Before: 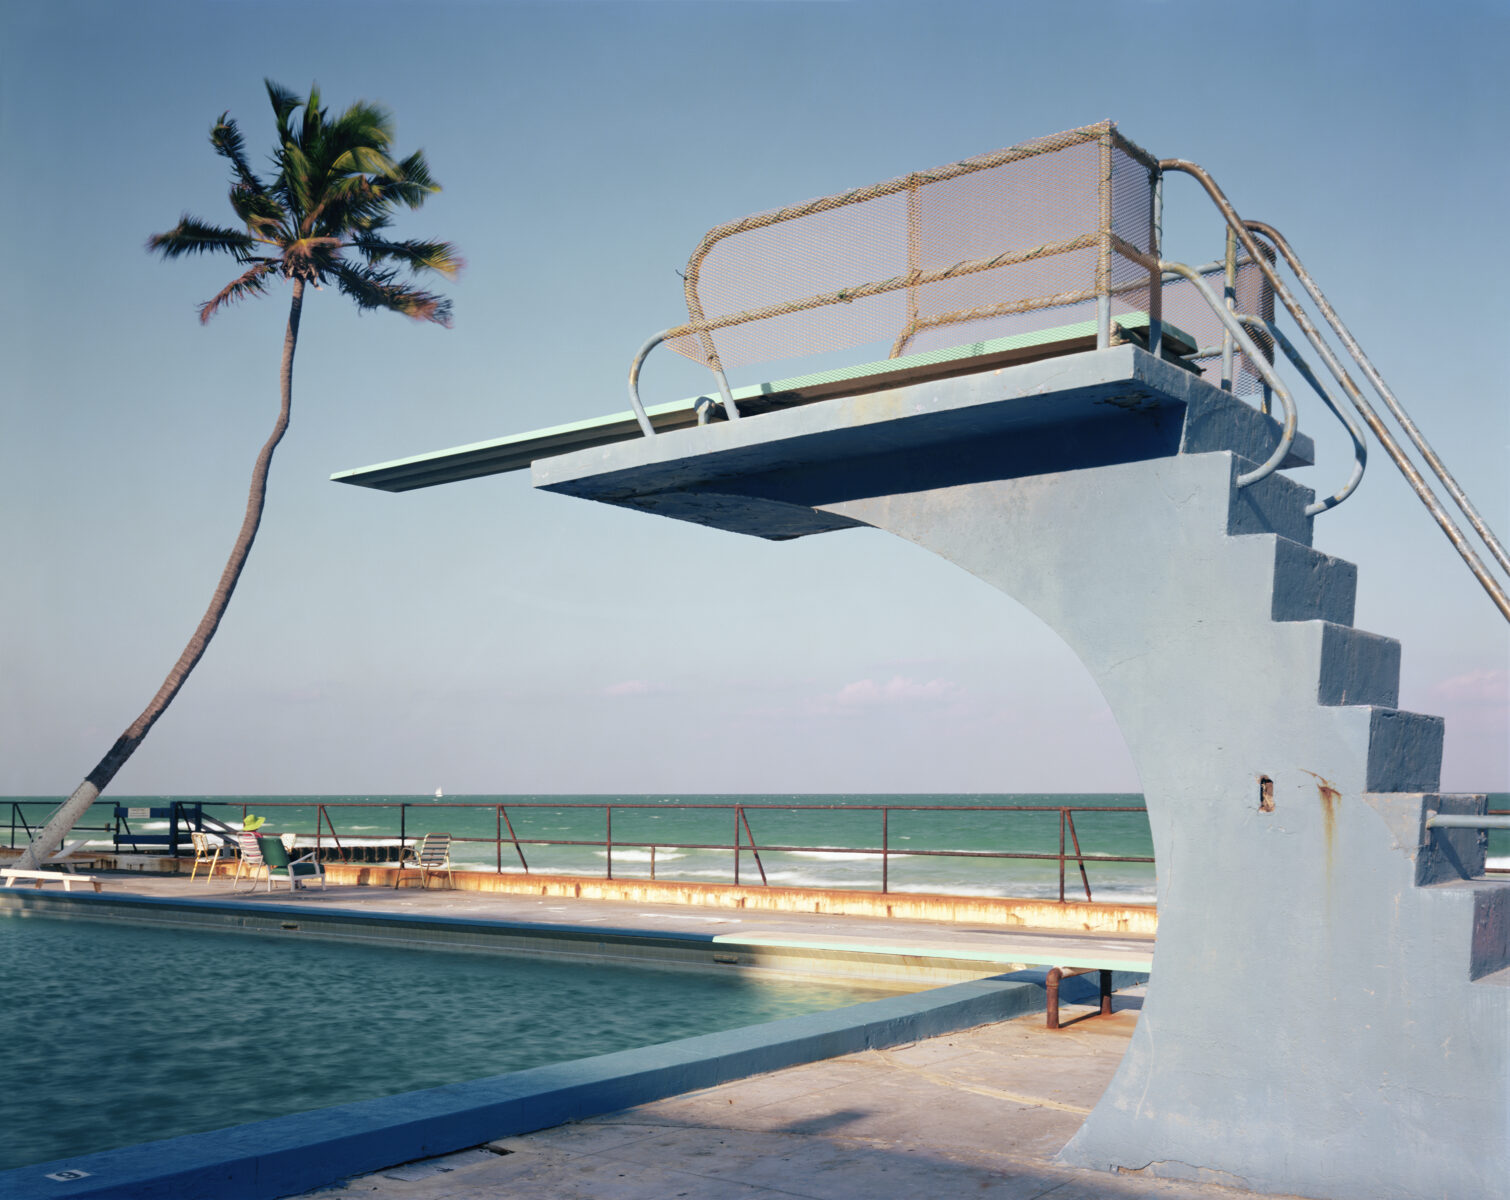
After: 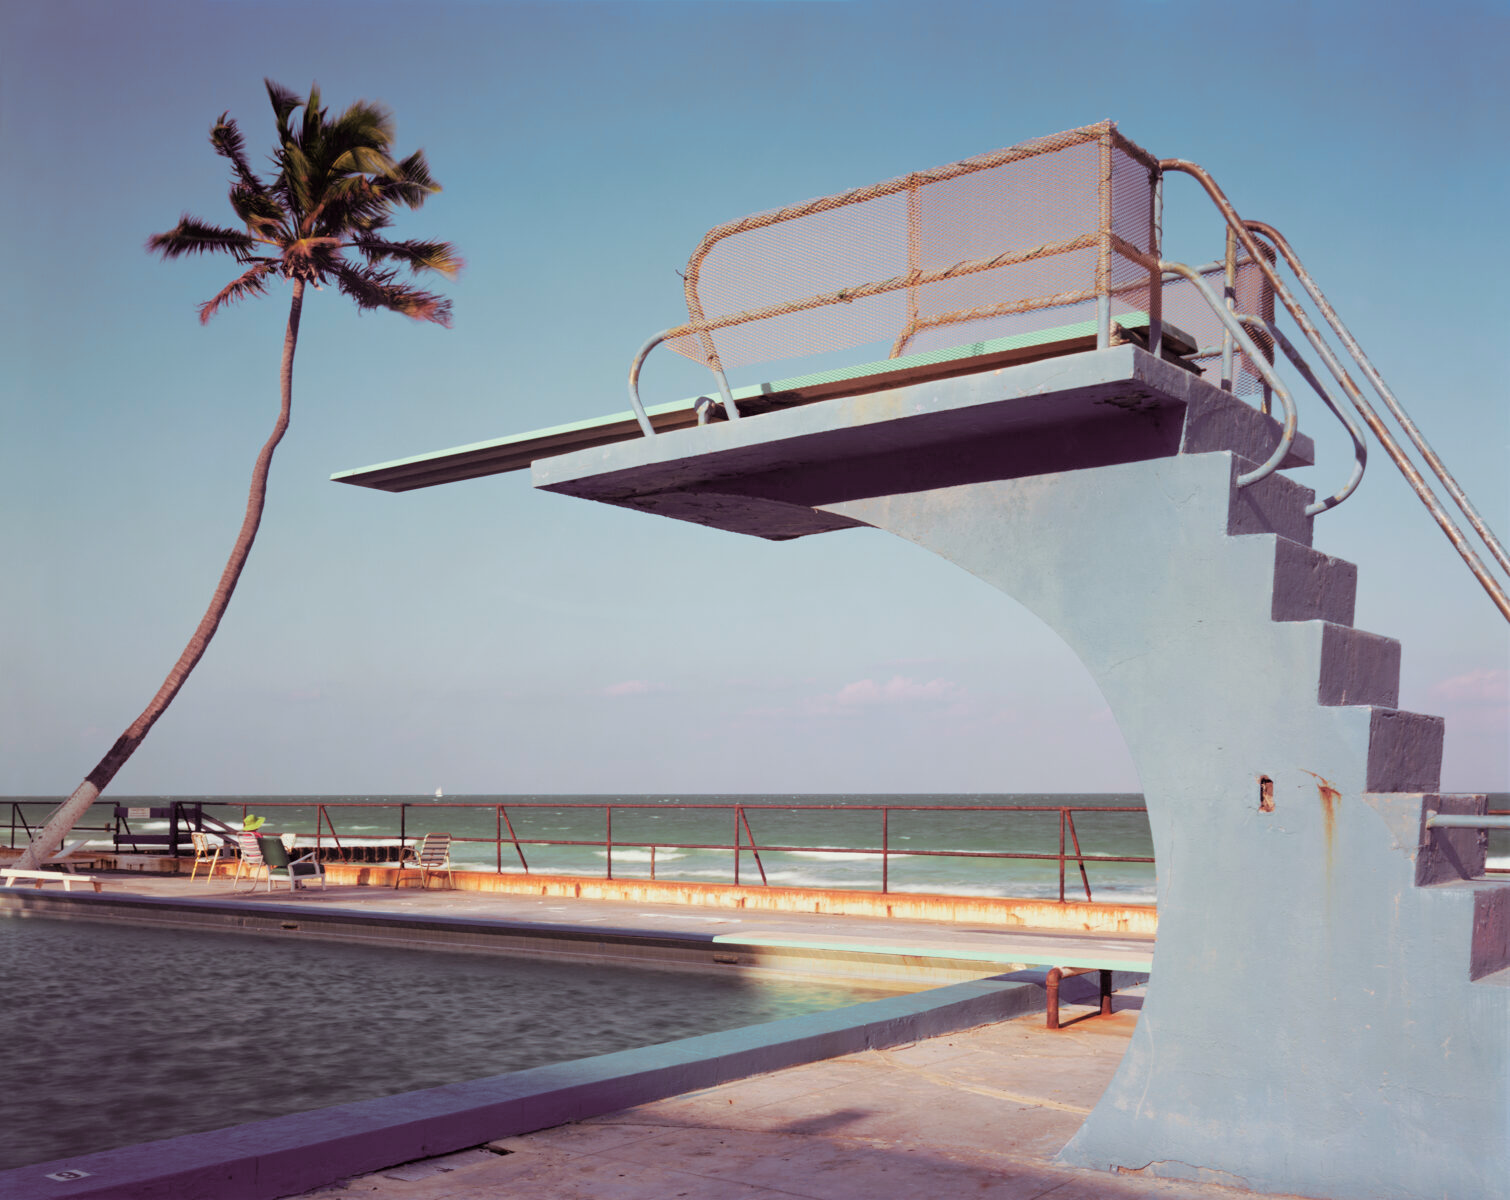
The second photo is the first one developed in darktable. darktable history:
color balance rgb: shadows lift › chroma 1%, shadows lift › hue 113°, highlights gain › chroma 0.2%, highlights gain › hue 333°, perceptual saturation grading › global saturation 20%, perceptual saturation grading › highlights -25%, perceptual saturation grading › shadows 25%, contrast -10%
split-toning: shadows › hue 360°
